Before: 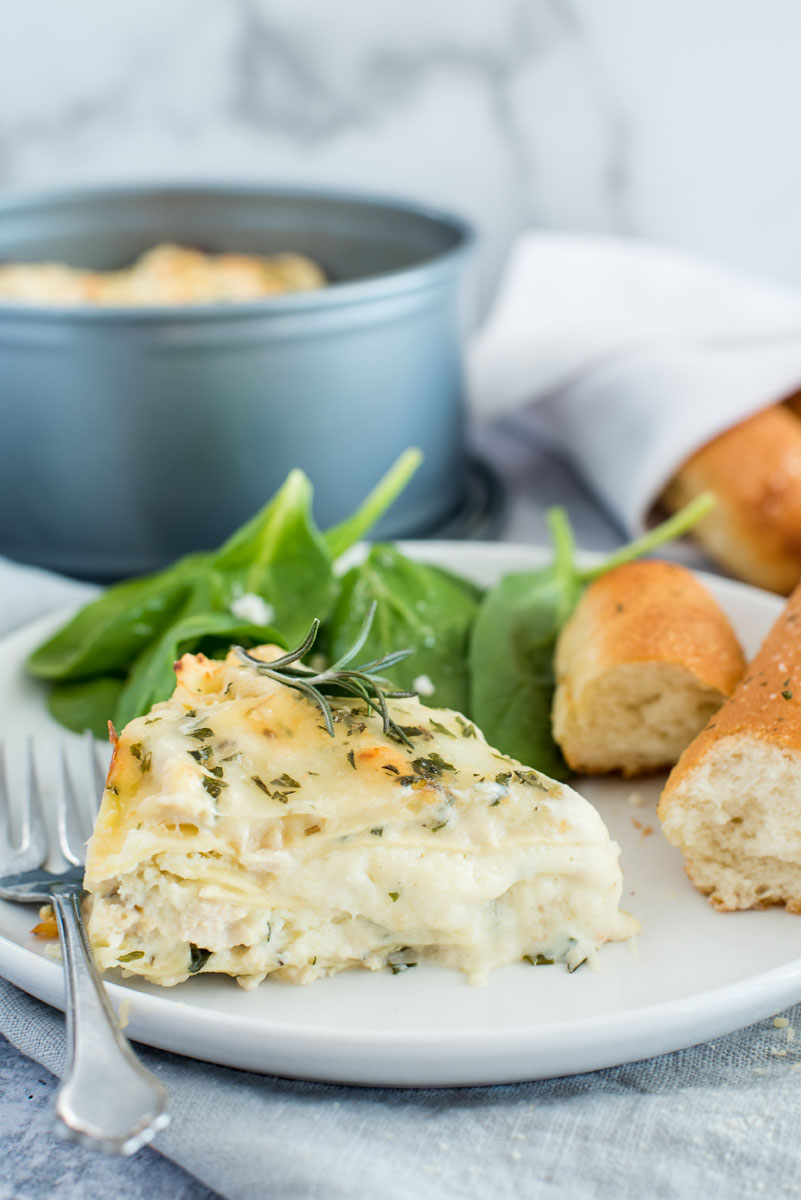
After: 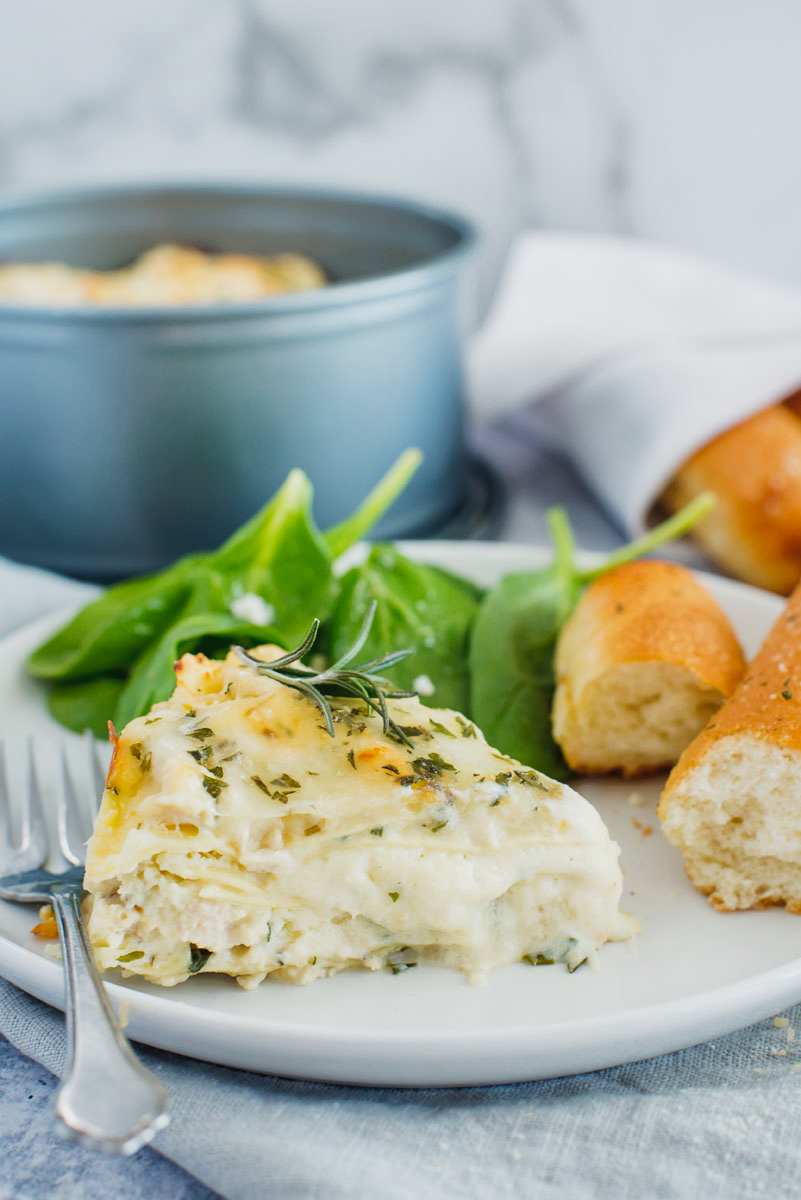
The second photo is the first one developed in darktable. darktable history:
tone curve: curves: ch0 [(0, 0.011) (0.139, 0.106) (0.295, 0.271) (0.499, 0.523) (0.739, 0.782) (0.857, 0.879) (1, 0.967)]; ch1 [(0, 0) (0.272, 0.249) (0.39, 0.379) (0.469, 0.456) (0.495, 0.497) (0.524, 0.53) (0.588, 0.62) (0.725, 0.779) (1, 1)]; ch2 [(0, 0) (0.125, 0.089) (0.35, 0.317) (0.437, 0.42) (0.502, 0.499) (0.533, 0.553) (0.599, 0.638) (1, 1)], preserve colors none
shadows and highlights: highlights color adjustment 46.77%
